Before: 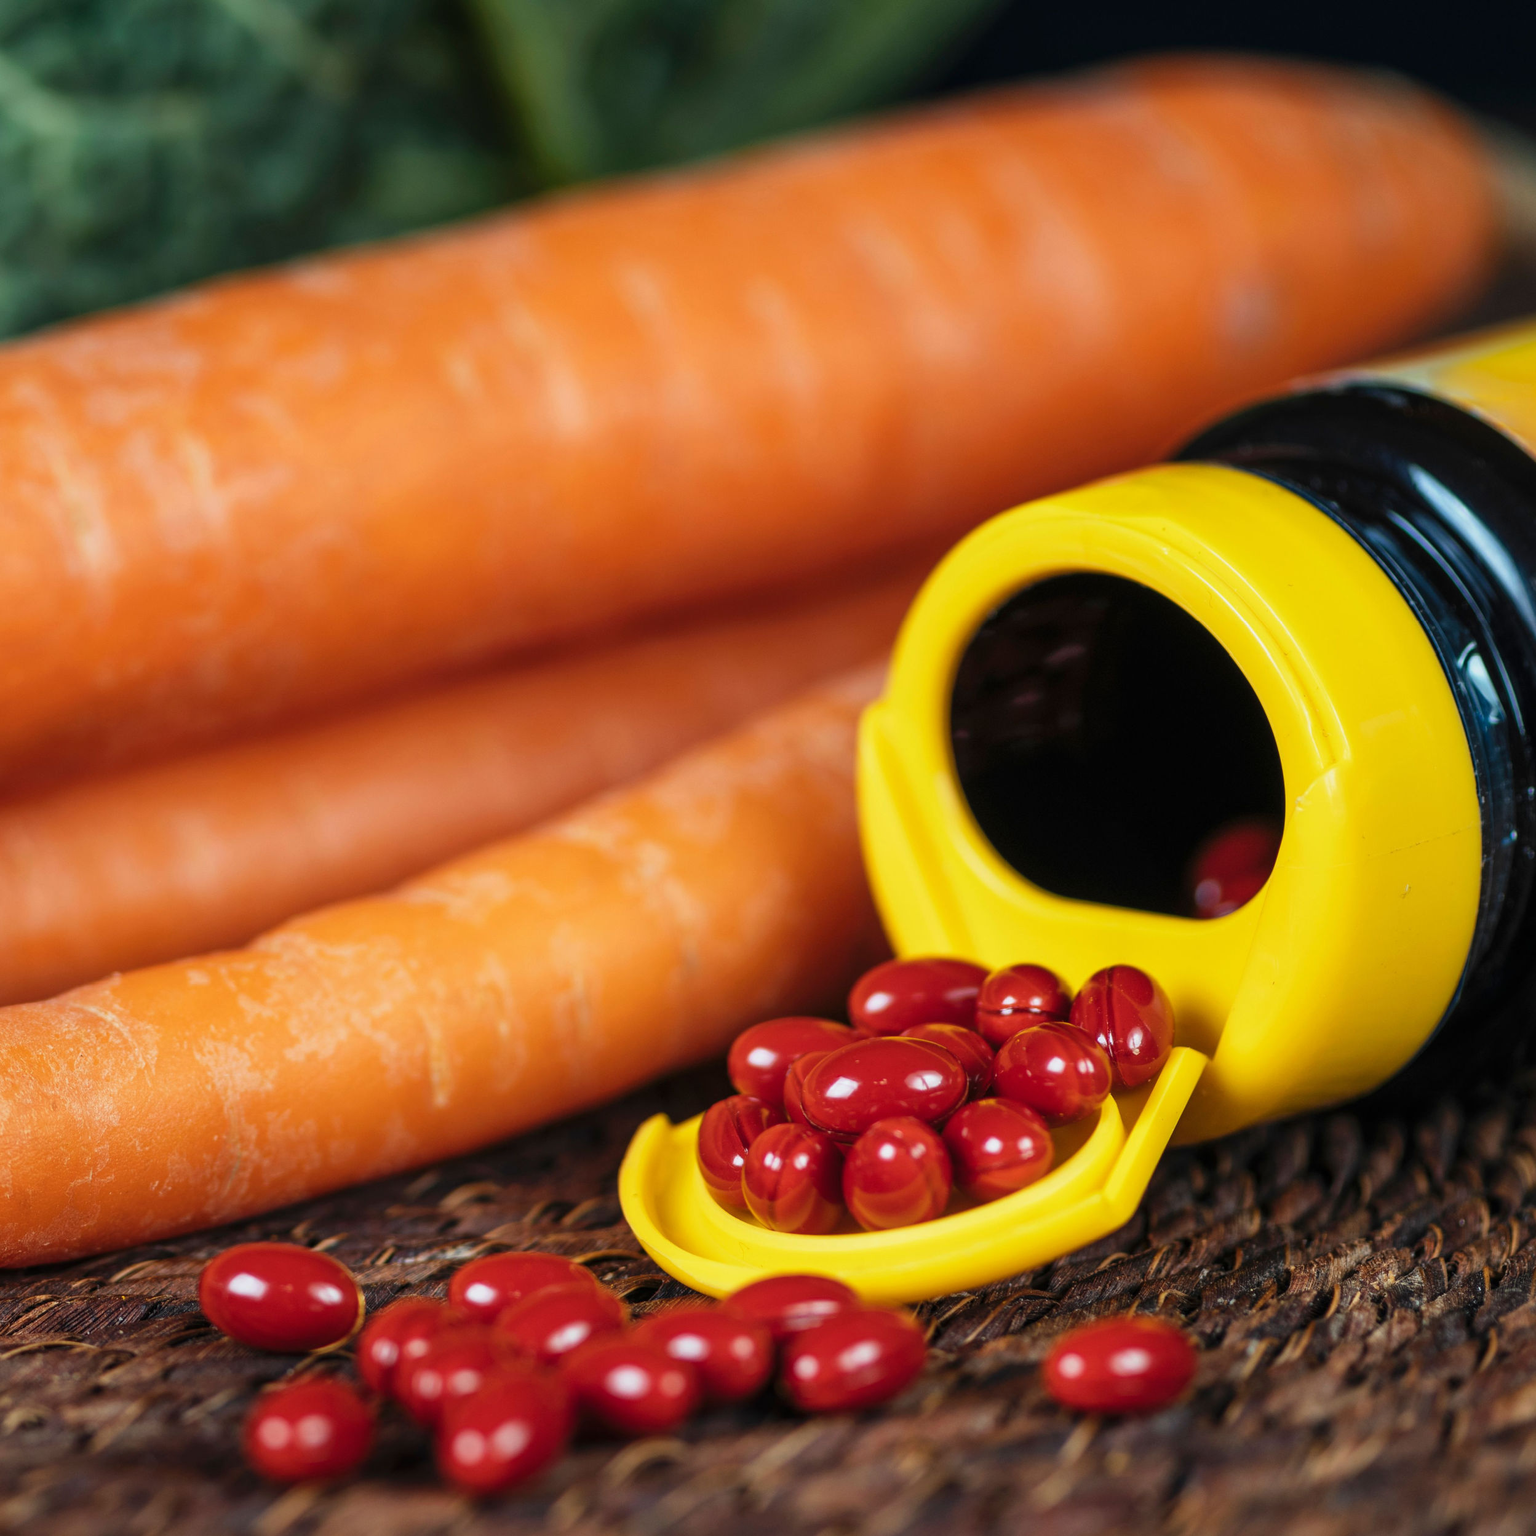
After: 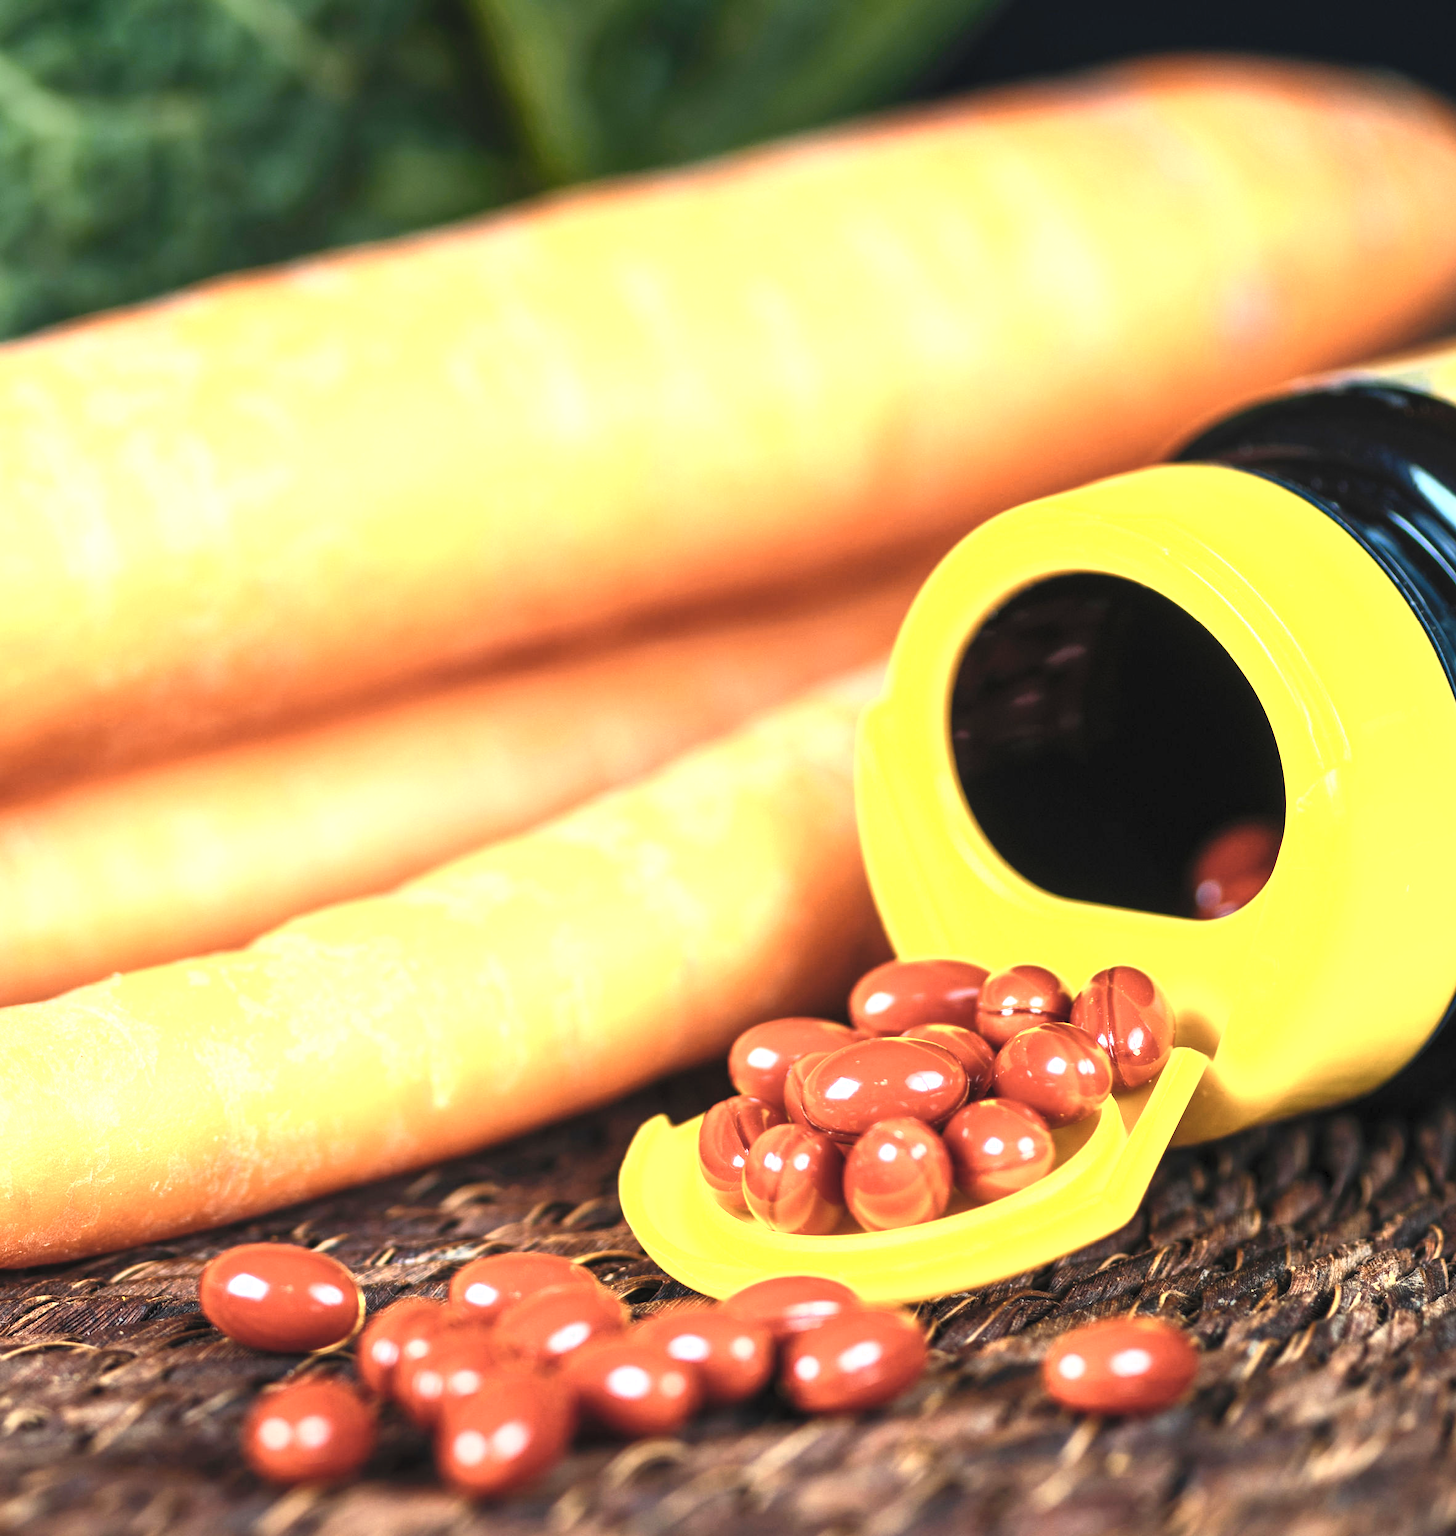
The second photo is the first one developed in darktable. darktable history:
contrast brightness saturation: contrast 0.39, brightness 0.53
crop and rotate: right 5.167%
local contrast: mode bilateral grid, contrast 20, coarseness 50, detail 102%, midtone range 0.2
color zones: curves: ch0 [(0.099, 0.624) (0.257, 0.596) (0.384, 0.376) (0.529, 0.492) (0.697, 0.564) (0.768, 0.532) (0.908, 0.644)]; ch1 [(0.112, 0.564) (0.254, 0.612) (0.432, 0.676) (0.592, 0.456) (0.743, 0.684) (0.888, 0.536)]; ch2 [(0.25, 0.5) (0.469, 0.36) (0.75, 0.5)]
